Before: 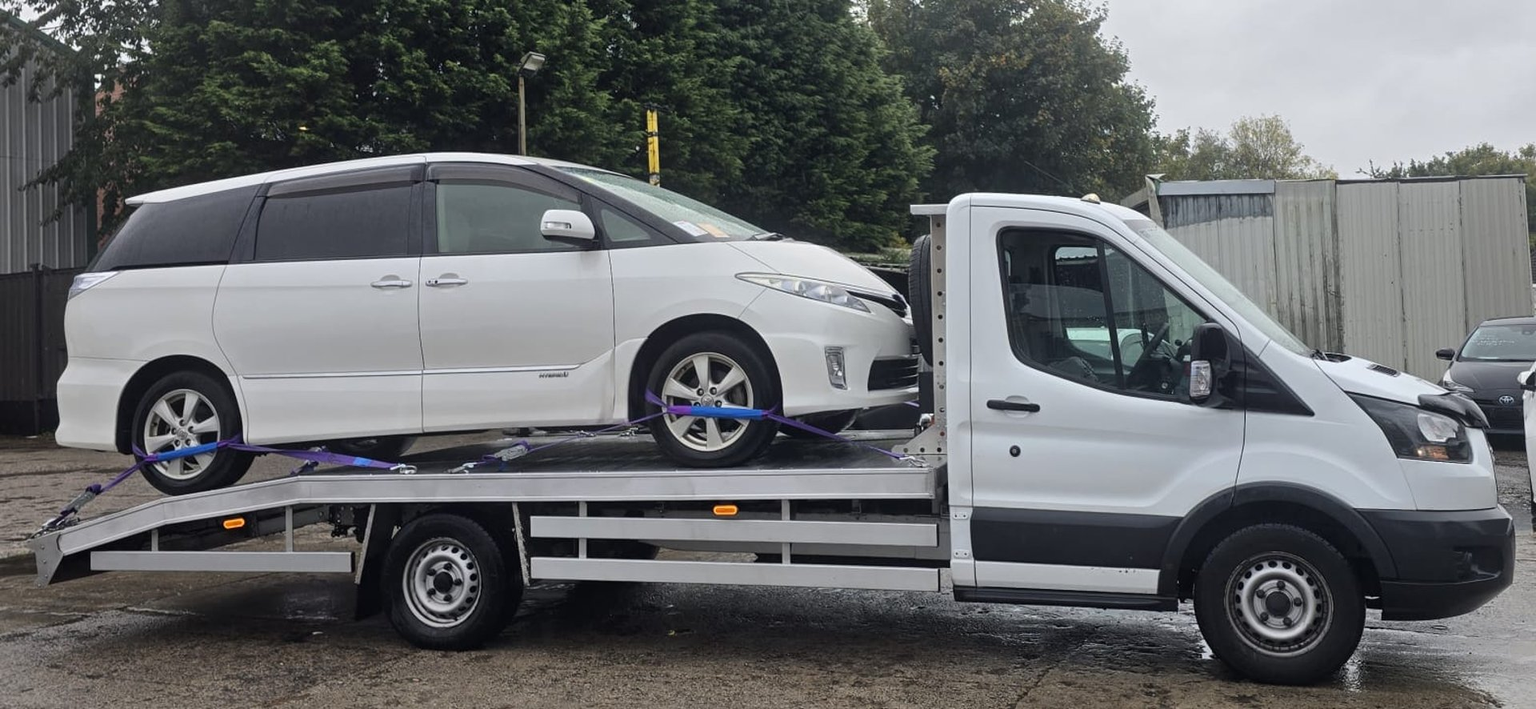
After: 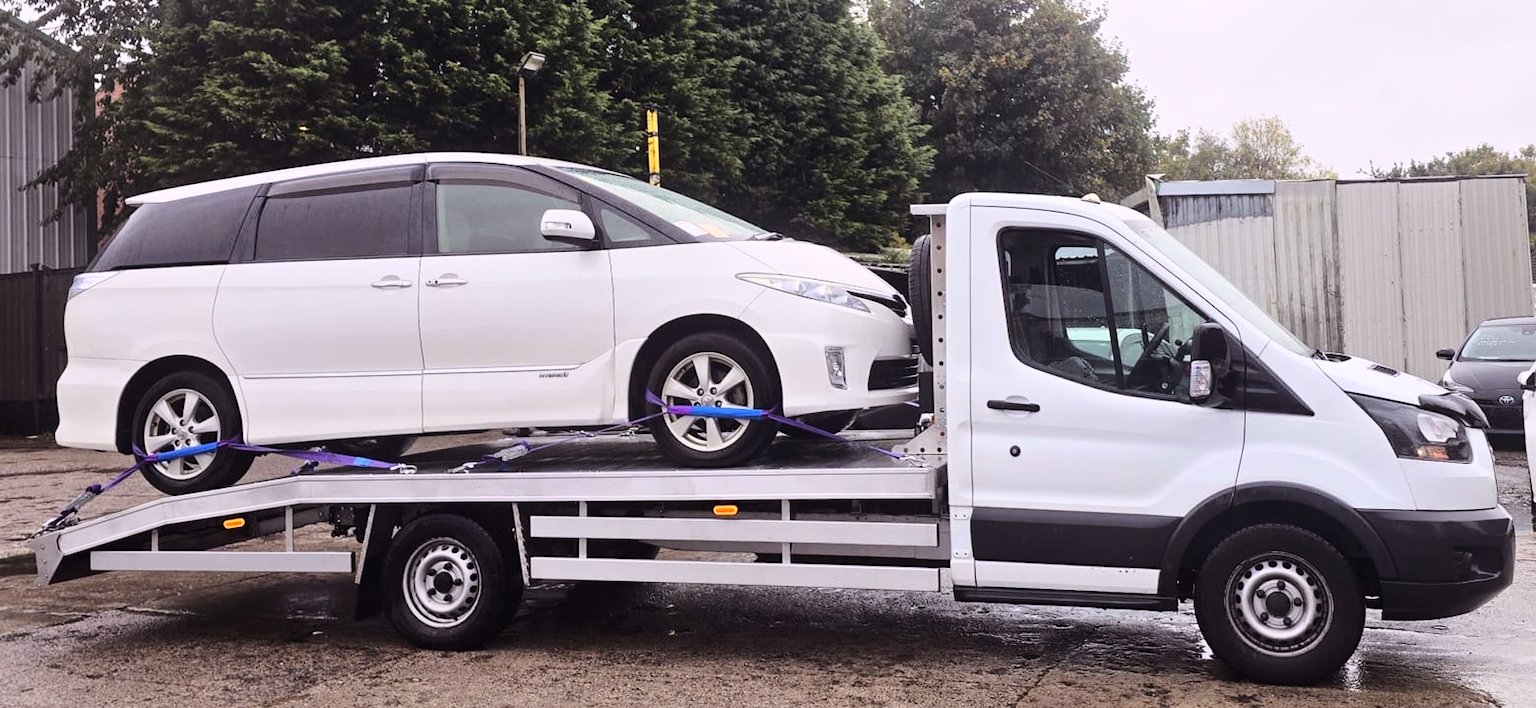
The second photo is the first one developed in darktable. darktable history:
base curve: curves: ch0 [(0, 0) (0.028, 0.03) (0.121, 0.232) (0.46, 0.748) (0.859, 0.968) (1, 1)]
color calibration: illuminant as shot in camera, x 0.358, y 0.373, temperature 4628.91 K
color balance rgb: shadows lift › chroma 4.341%, shadows lift › hue 27.32°, power › chroma 0.28%, power › hue 24.72°, highlights gain › chroma 3.034%, highlights gain › hue 60.24°, linear chroma grading › shadows -8.093%, linear chroma grading › global chroma 9.877%, perceptual saturation grading › global saturation -1.999%, perceptual saturation grading › highlights -6.896%, perceptual saturation grading › mid-tones 8.678%, perceptual saturation grading › shadows 4.209%, global vibrance 14.173%
